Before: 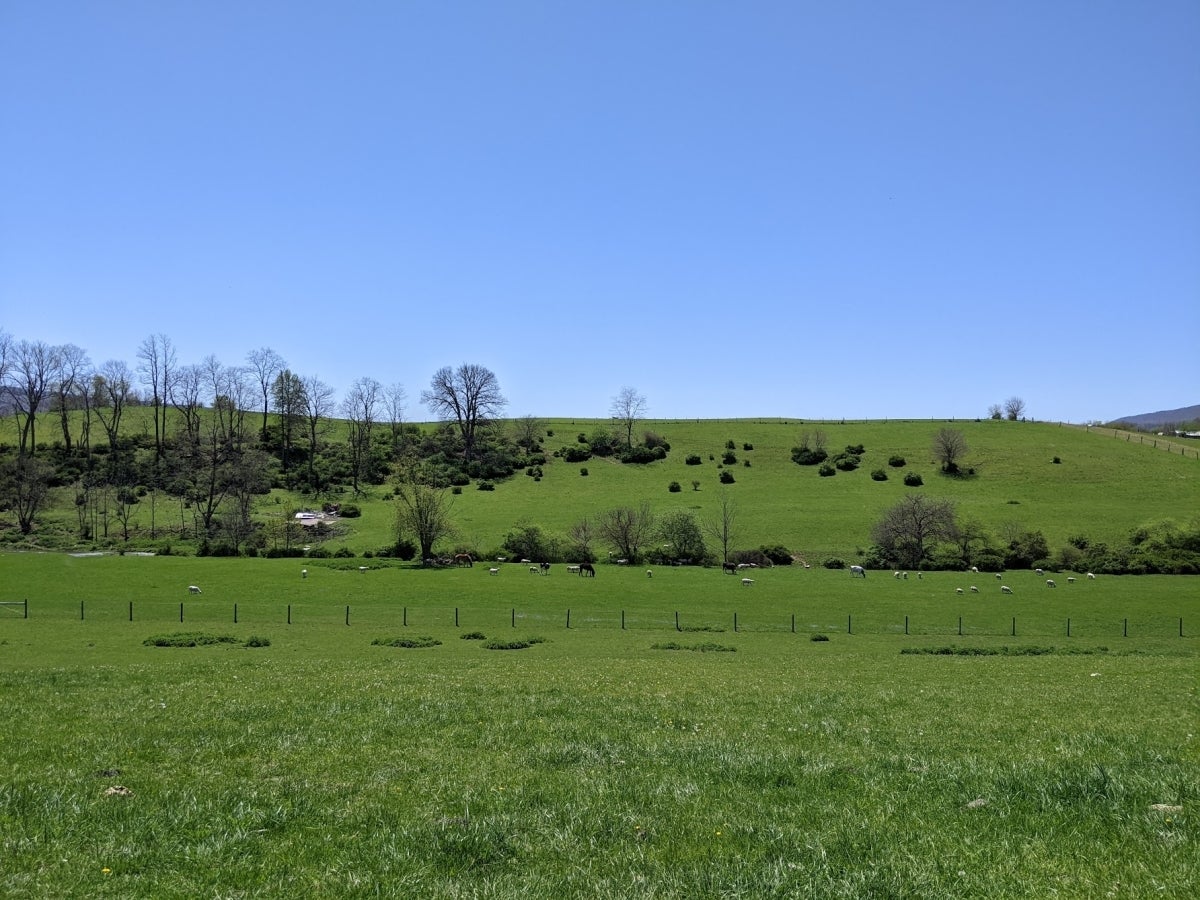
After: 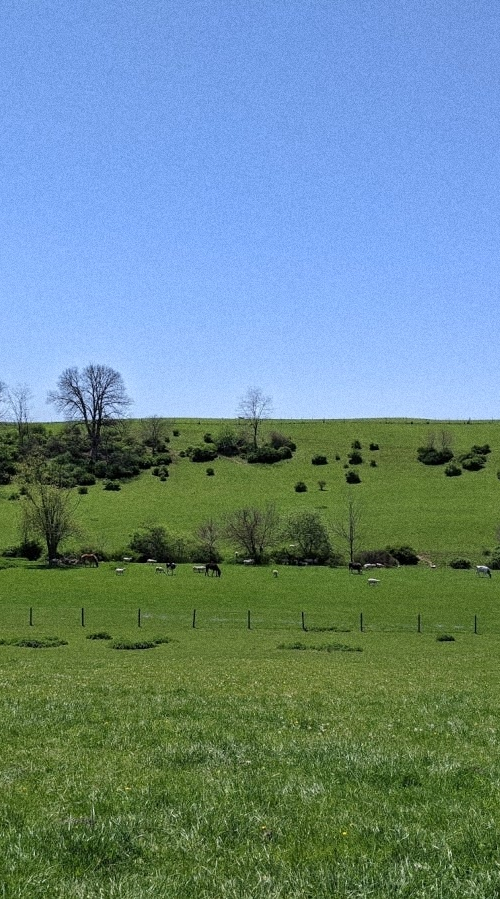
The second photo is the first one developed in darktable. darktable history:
crop: left 31.229%, right 27.105%
grain: coarseness 8.68 ISO, strength 31.94%
